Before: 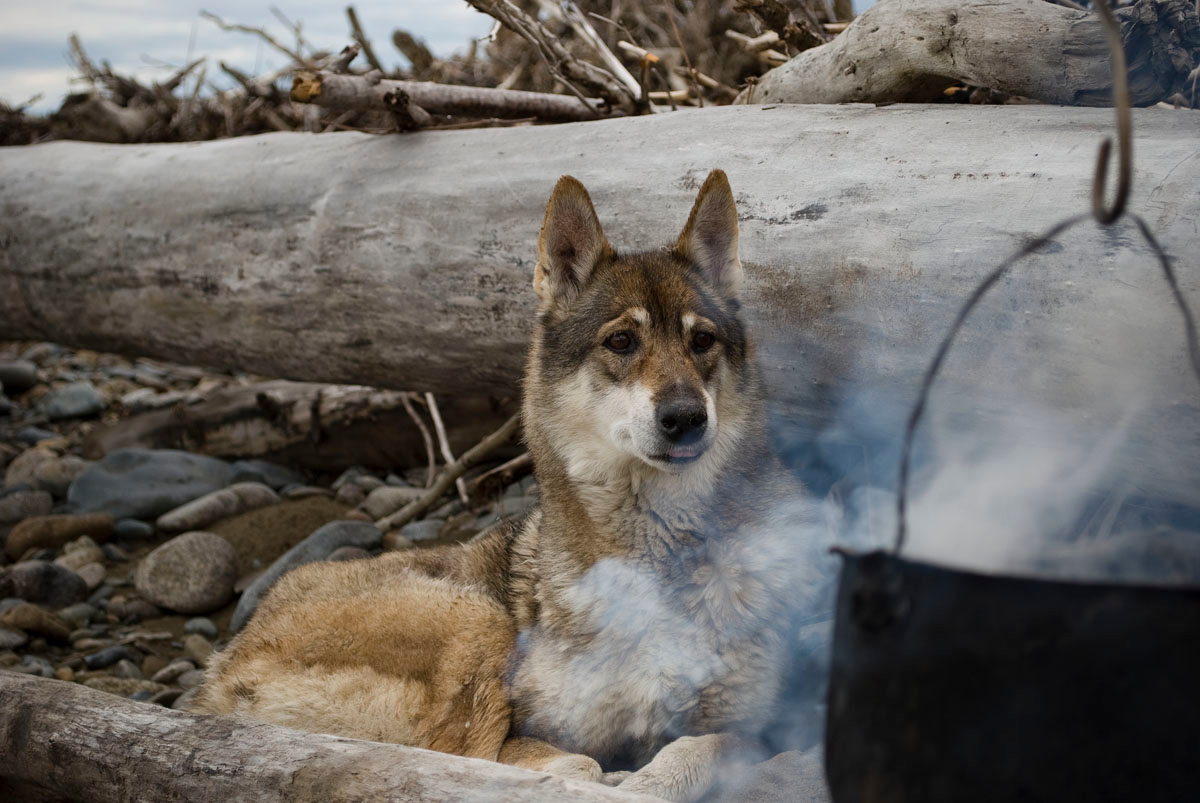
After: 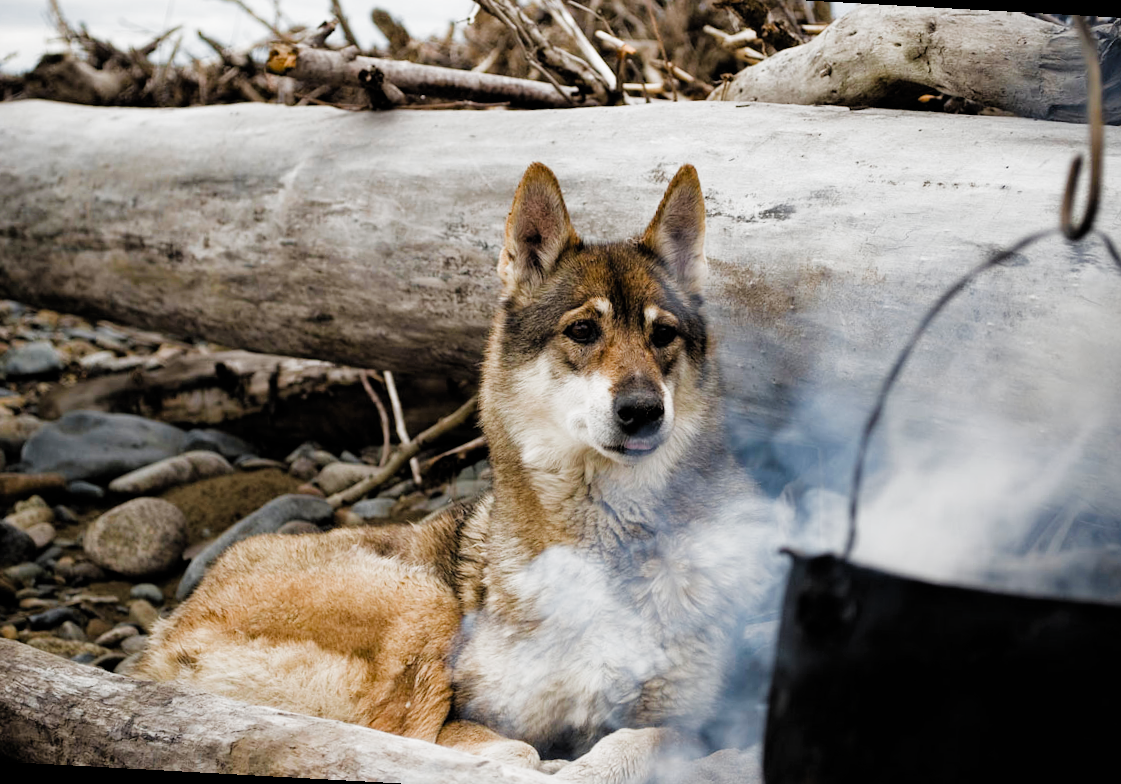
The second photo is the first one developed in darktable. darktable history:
exposure: exposure 0.638 EV, compensate highlight preservation false
color zones: curves: ch0 [(0.224, 0.526) (0.75, 0.5)]; ch1 [(0.055, 0.526) (0.224, 0.761) (0.377, 0.526) (0.75, 0.5)]
tone equalizer: on, module defaults
crop and rotate: angle -3.14°, left 5.088%, top 5.162%, right 4.665%, bottom 4.359%
filmic rgb: black relative exposure -5.12 EV, white relative exposure 3.96 EV, hardness 2.89, contrast 1.298, preserve chrominance RGB euclidean norm (legacy), color science v4 (2020), iterations of high-quality reconstruction 0
